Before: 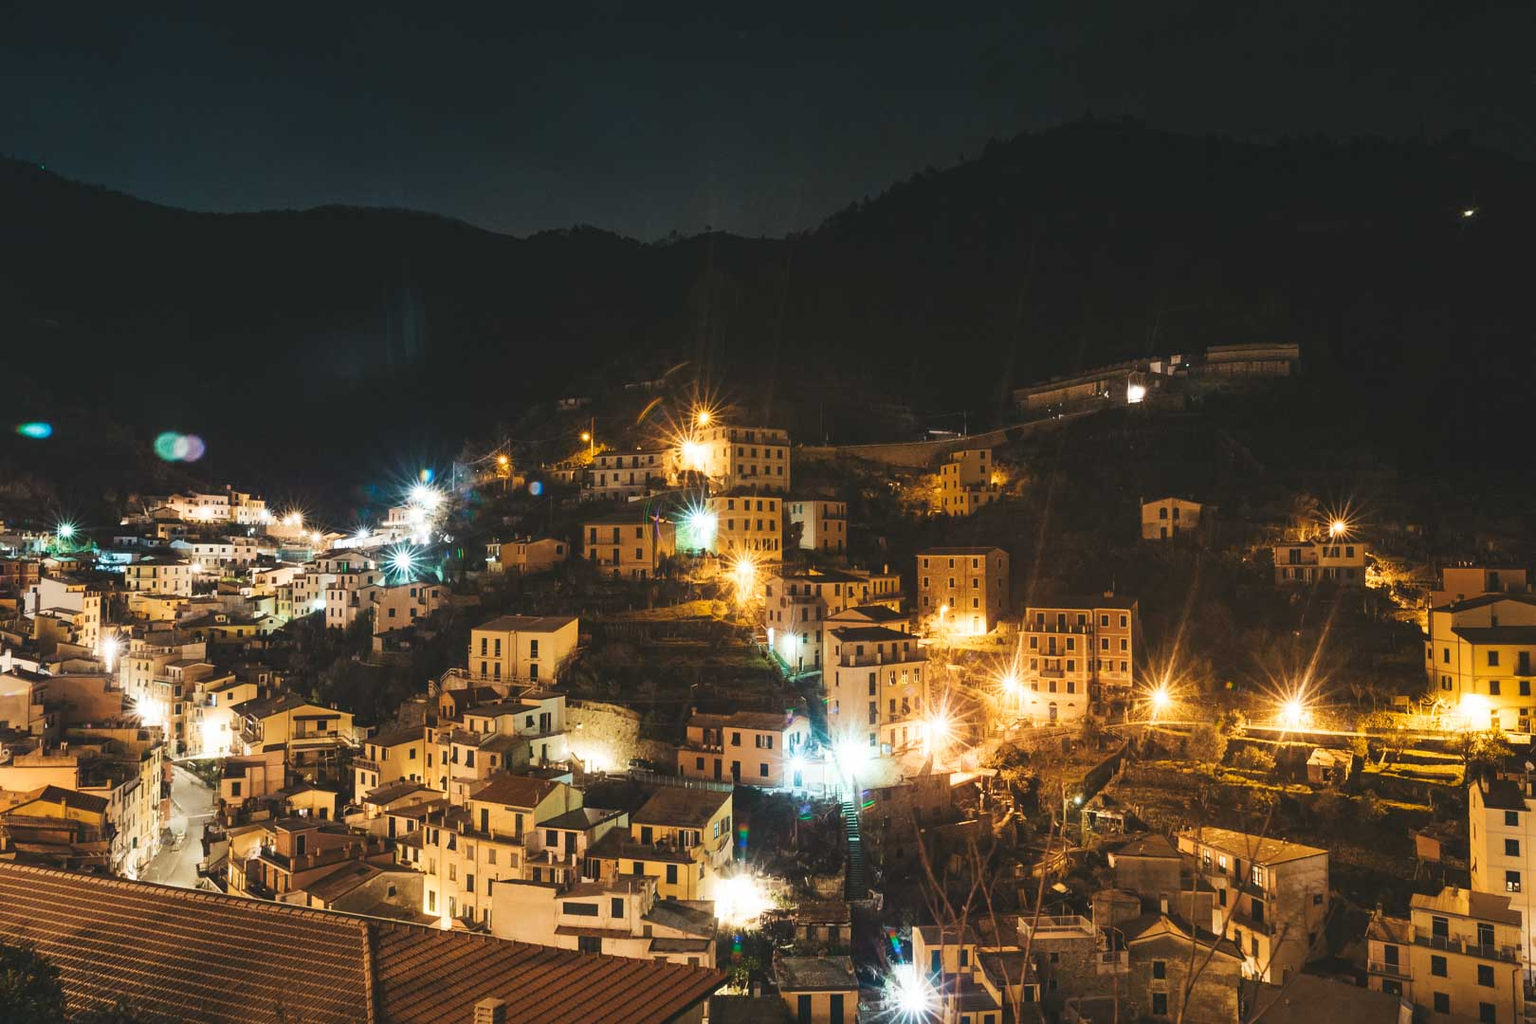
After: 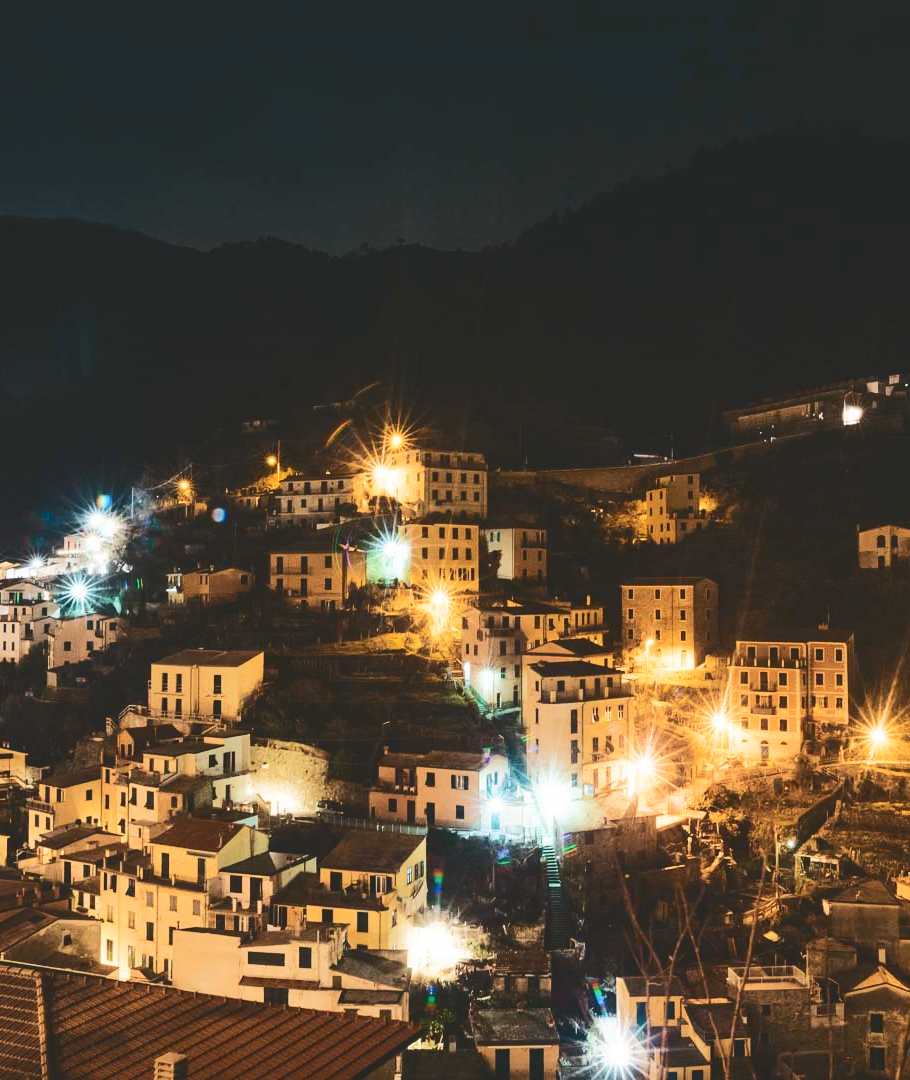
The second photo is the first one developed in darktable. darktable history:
tone curve: curves: ch0 [(0, 0) (0.003, 0.108) (0.011, 0.112) (0.025, 0.117) (0.044, 0.126) (0.069, 0.133) (0.1, 0.146) (0.136, 0.158) (0.177, 0.178) (0.224, 0.212) (0.277, 0.256) (0.335, 0.331) (0.399, 0.423) (0.468, 0.538) (0.543, 0.641) (0.623, 0.721) (0.709, 0.792) (0.801, 0.845) (0.898, 0.917) (1, 1)], color space Lab, independent channels, preserve colors none
crop: left 21.414%, right 22.359%
